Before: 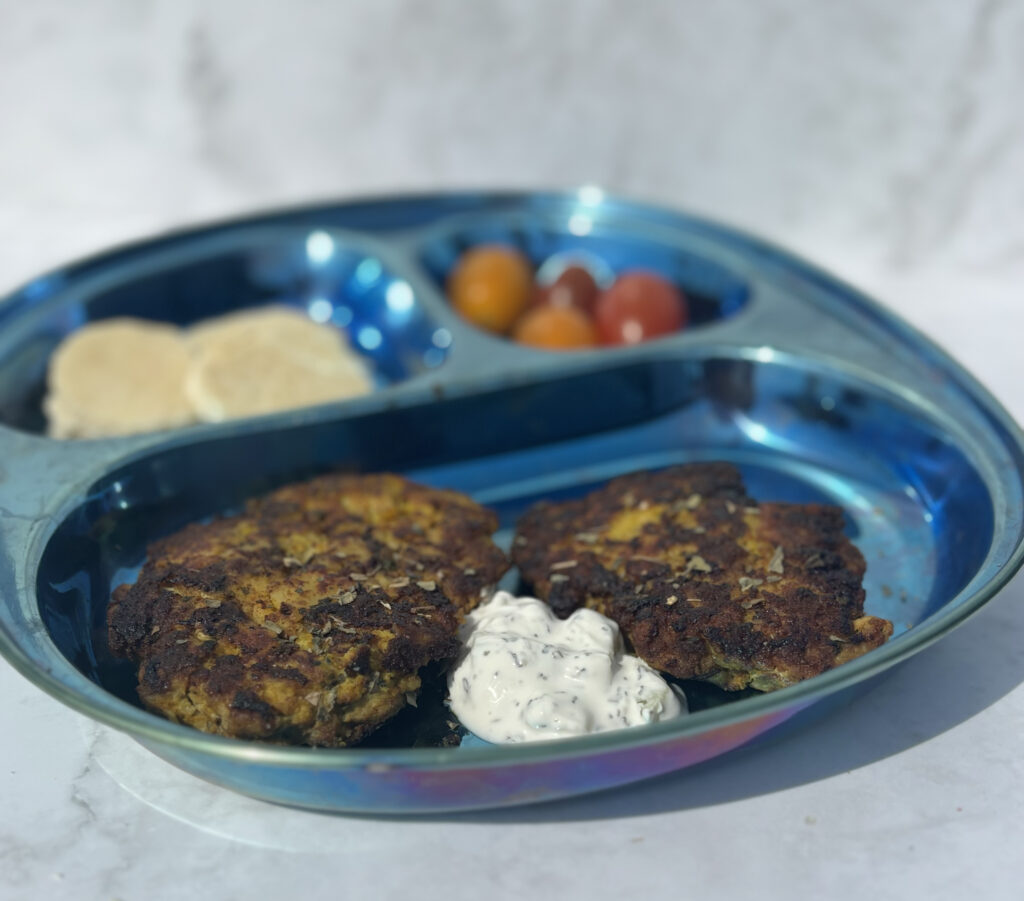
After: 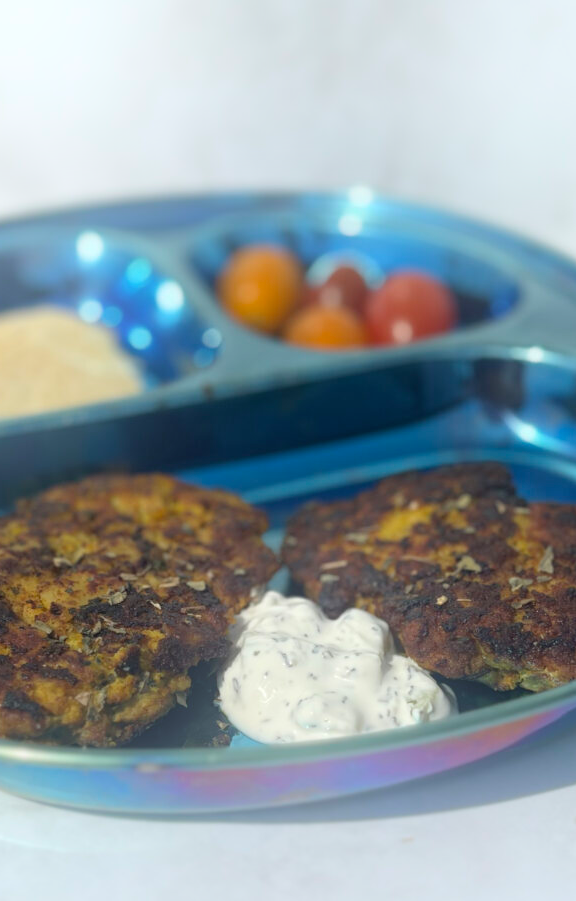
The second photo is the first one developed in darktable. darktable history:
crop and rotate: left 22.516%, right 21.234%
bloom: on, module defaults
